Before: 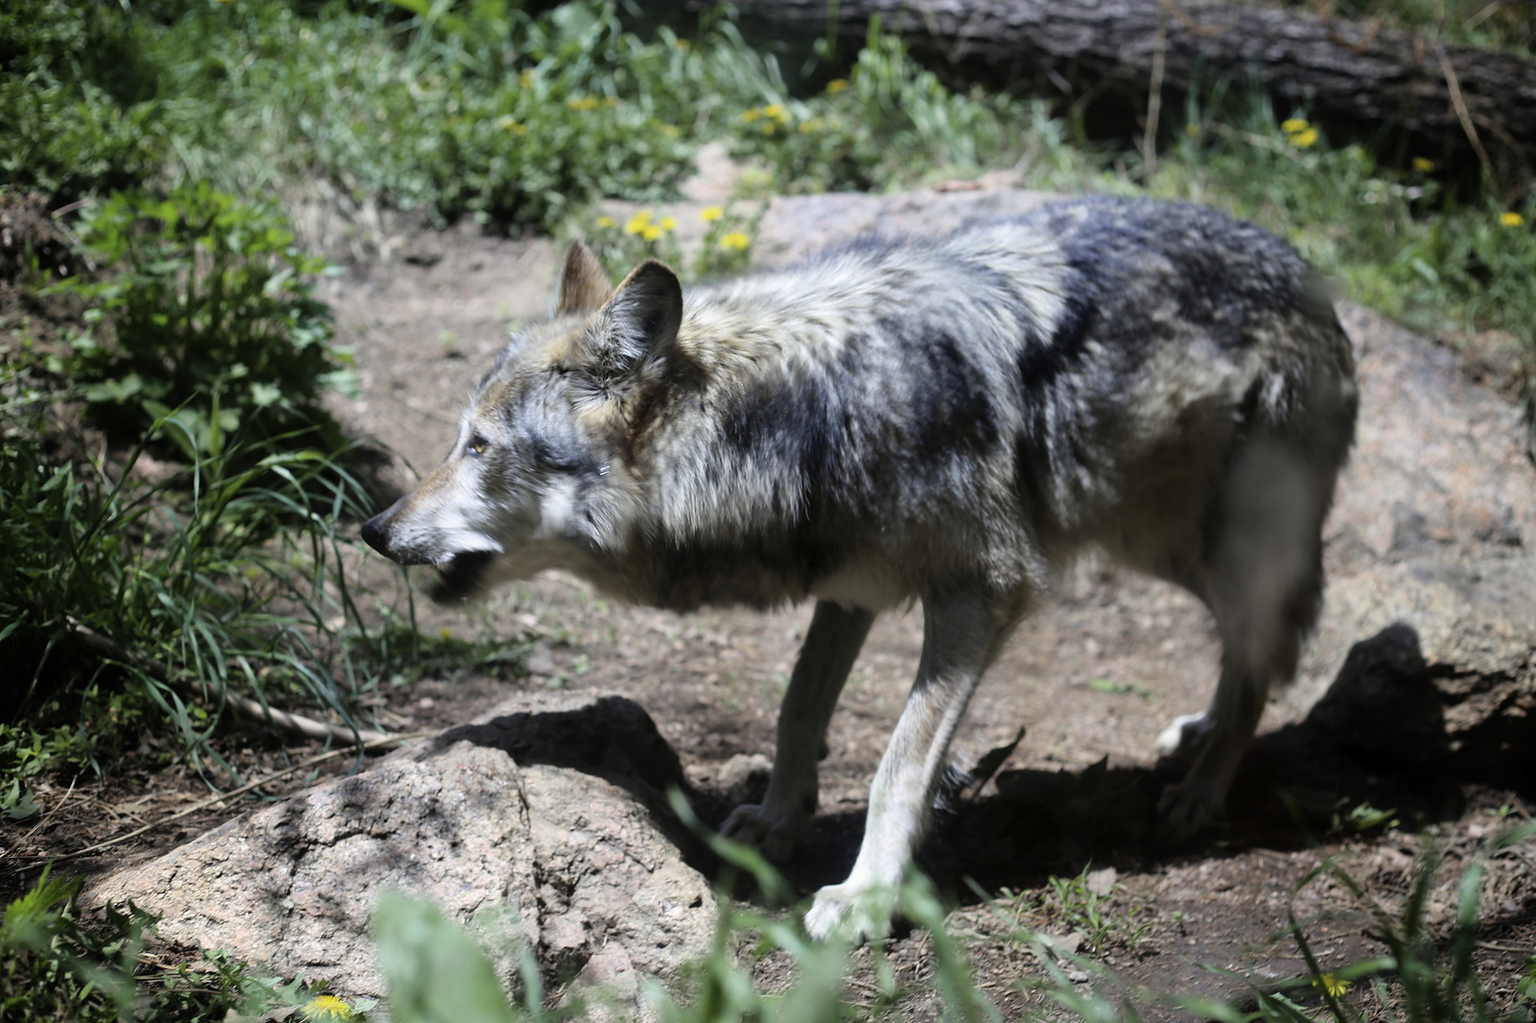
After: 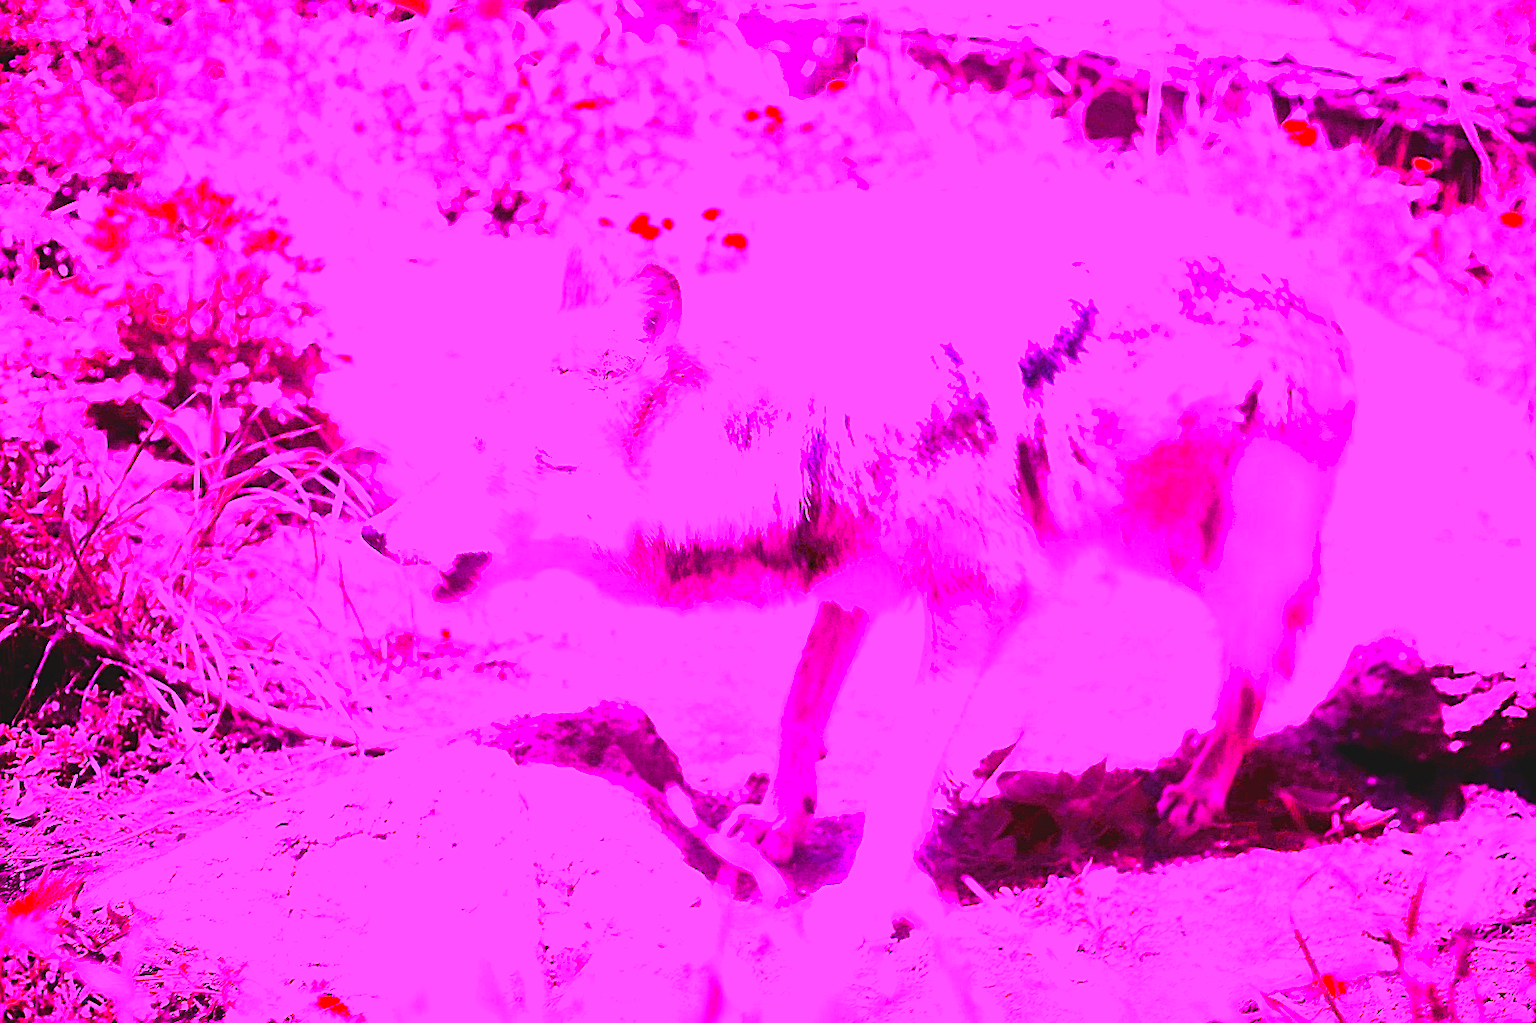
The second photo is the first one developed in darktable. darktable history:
lowpass: radius 0.1, contrast 0.85, saturation 1.1, unbound 0
white balance: red 8, blue 8
tone equalizer: -8 EV -0.417 EV, -7 EV -0.389 EV, -6 EV -0.333 EV, -5 EV -0.222 EV, -3 EV 0.222 EV, -2 EV 0.333 EV, -1 EV 0.389 EV, +0 EV 0.417 EV, edges refinement/feathering 500, mask exposure compensation -1.57 EV, preserve details no
sharpen: on, module defaults
